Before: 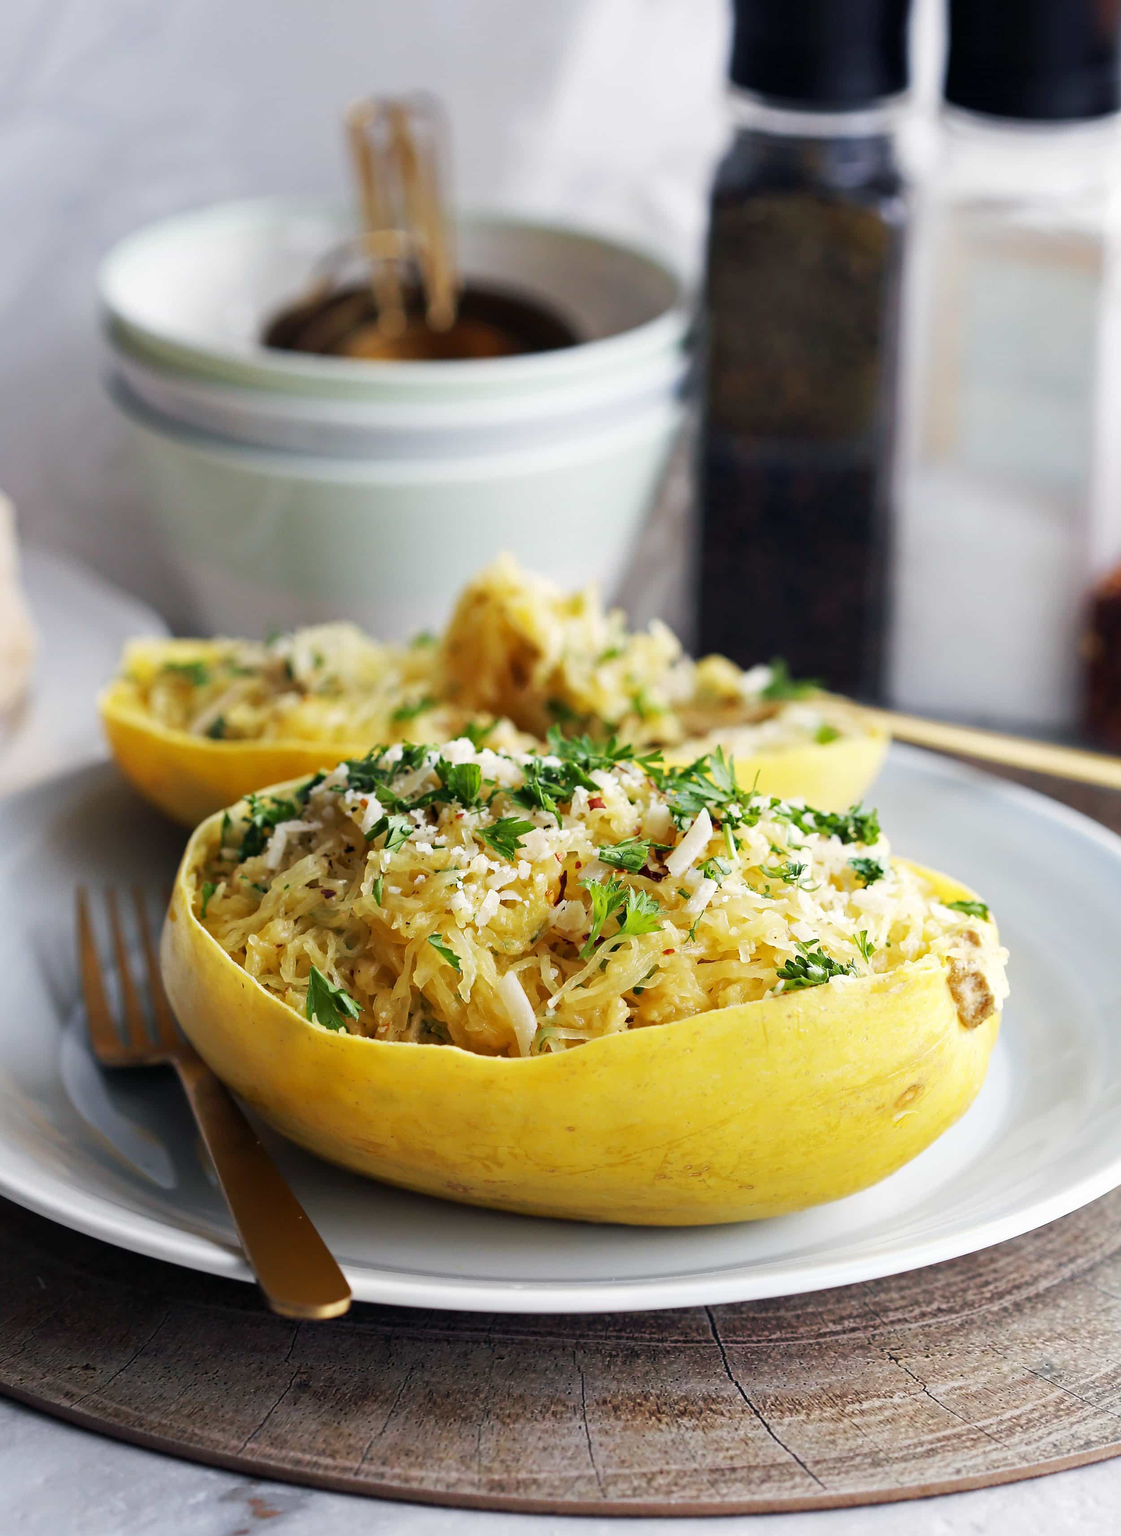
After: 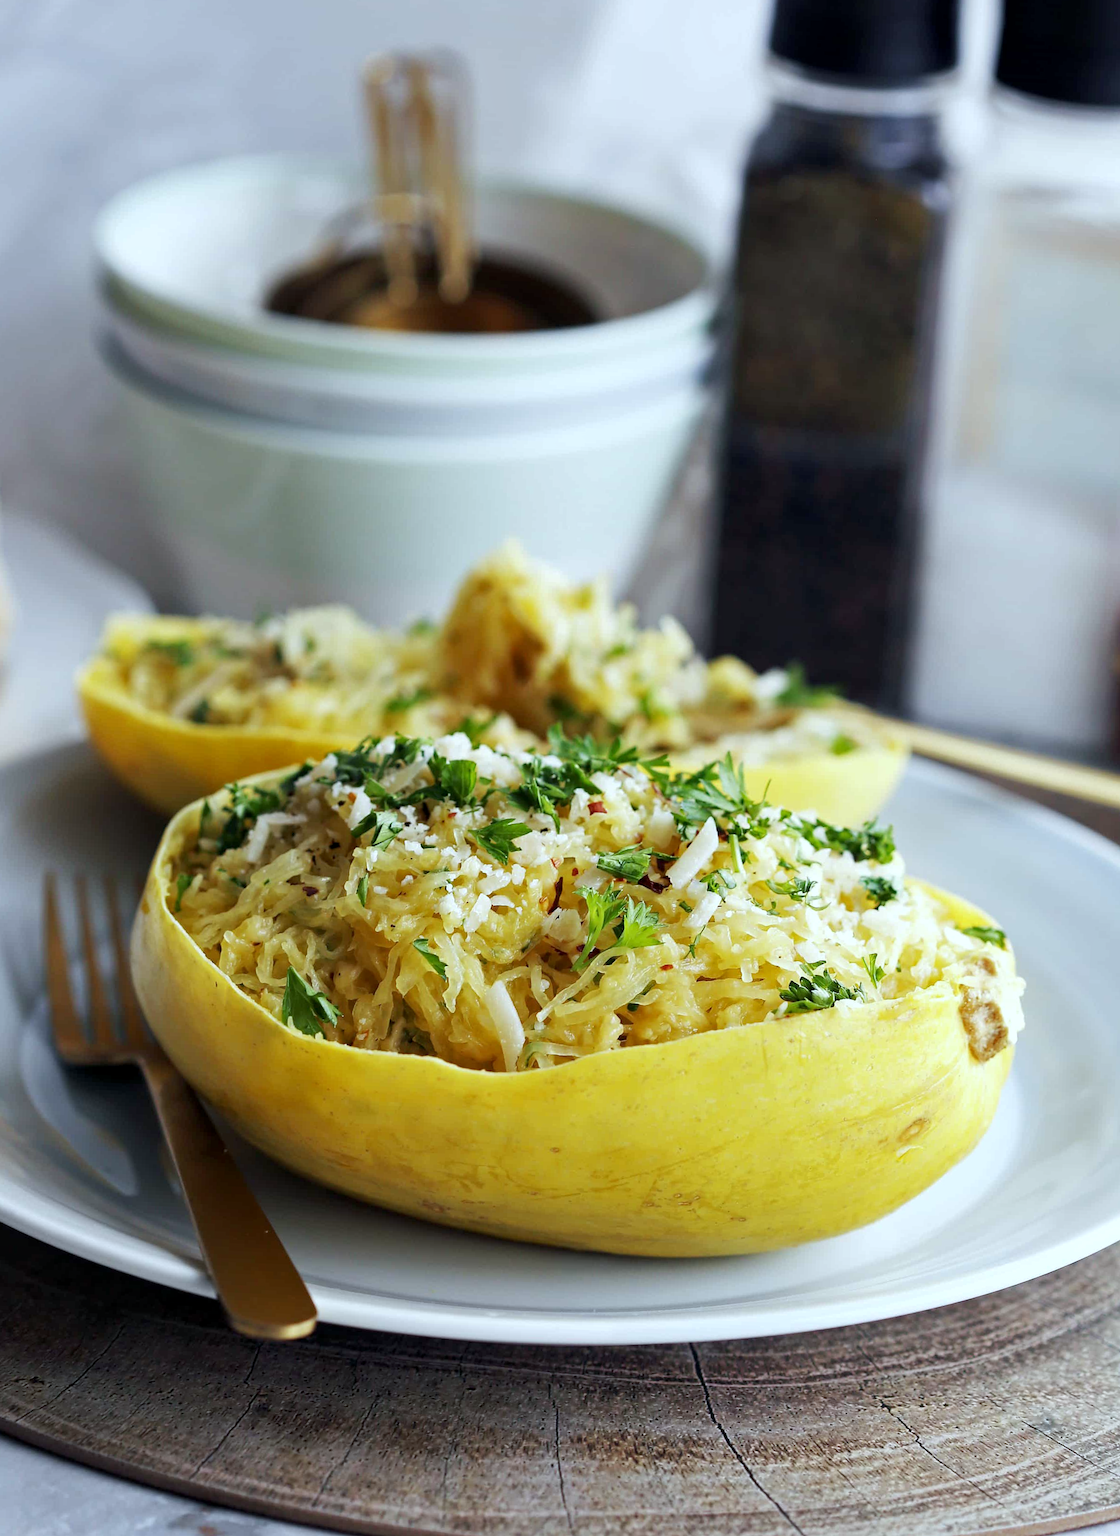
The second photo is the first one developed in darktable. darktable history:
crop and rotate: angle -2.38°
local contrast: highlights 100%, shadows 100%, detail 120%, midtone range 0.2
white balance: red 0.925, blue 1.046
